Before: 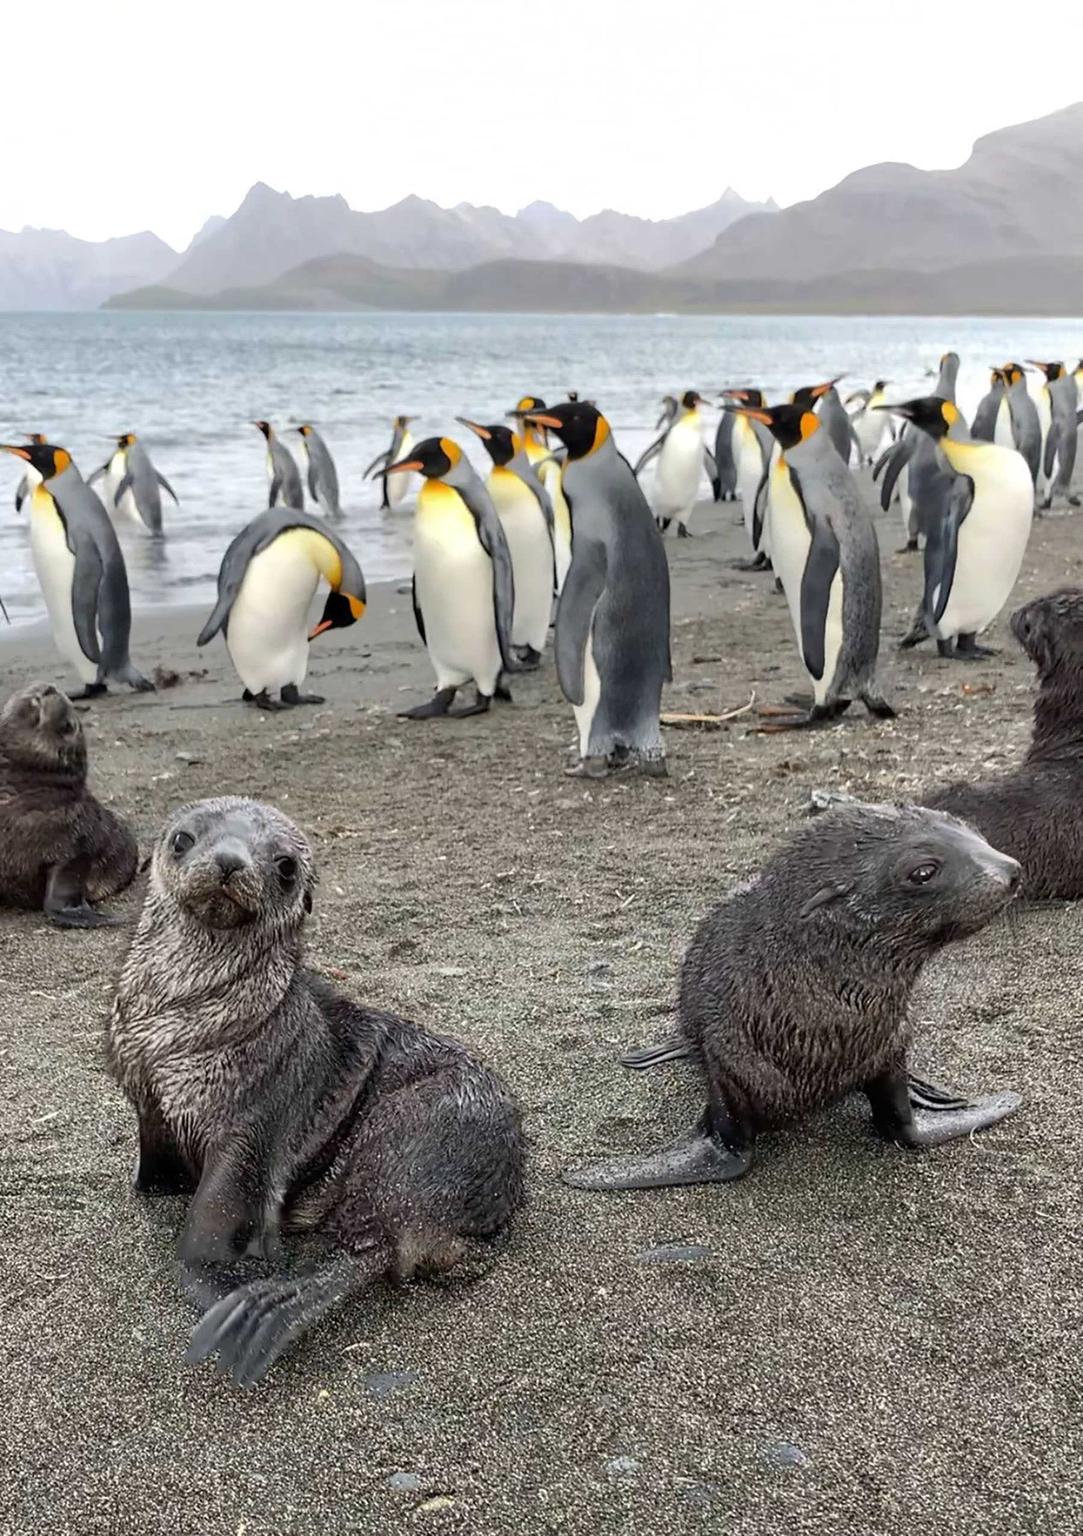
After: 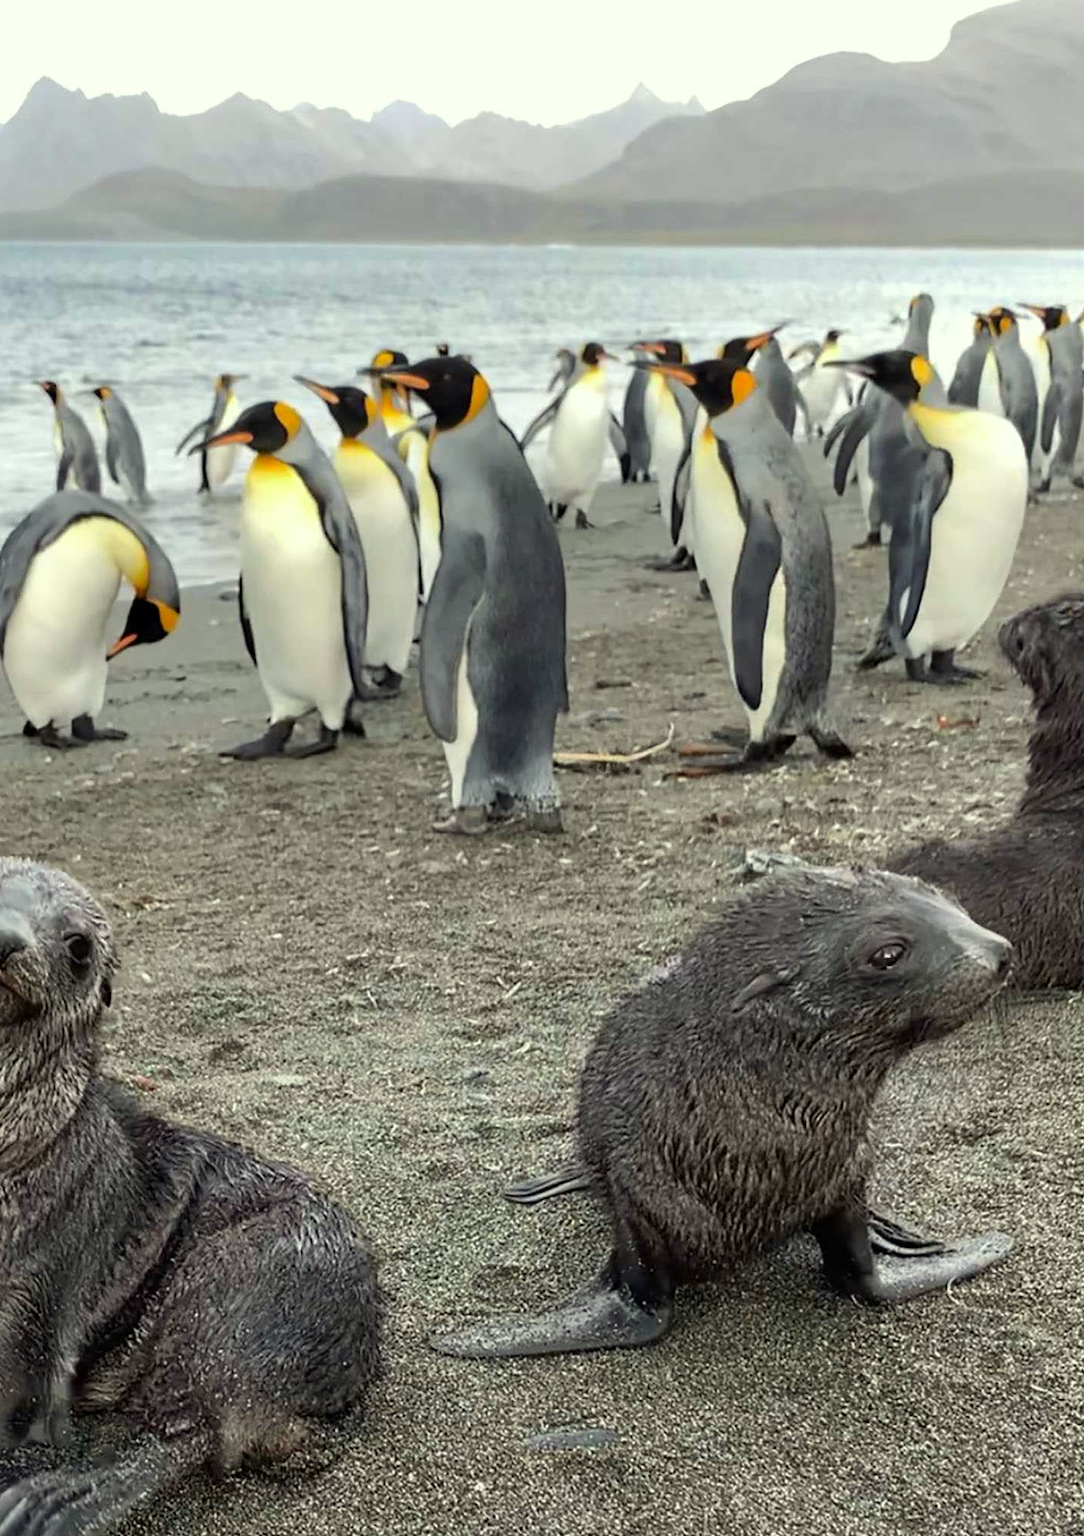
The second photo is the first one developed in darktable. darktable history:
white balance: emerald 1
color correction: highlights a* -4.28, highlights b* 6.53
crop and rotate: left 20.74%, top 7.912%, right 0.375%, bottom 13.378%
